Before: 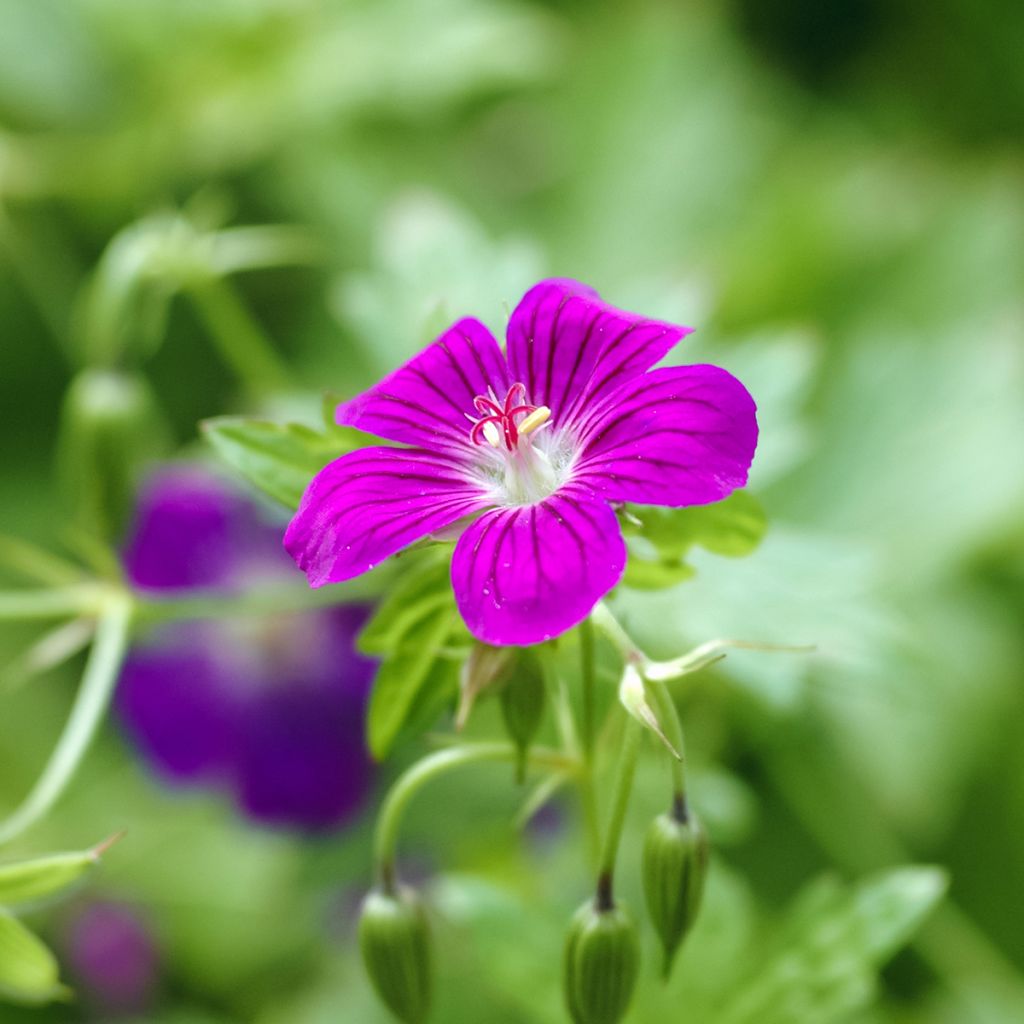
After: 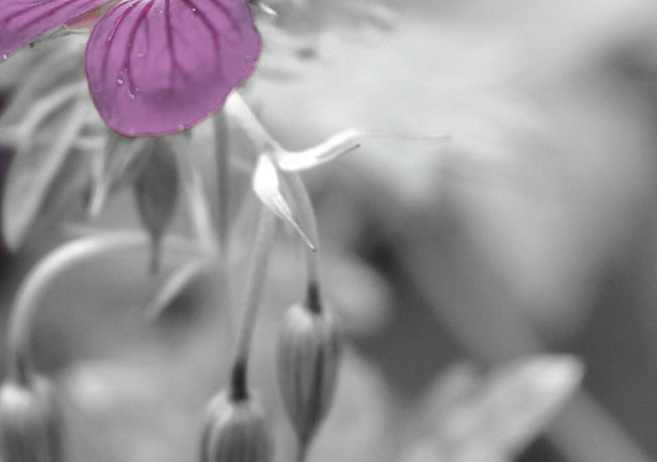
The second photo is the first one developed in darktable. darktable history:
exposure: black level correction 0.005, exposure 0.001 EV, compensate exposure bias true, compensate highlight preservation false
color zones: curves: ch0 [(0, 0.497) (0.096, 0.361) (0.221, 0.538) (0.429, 0.5) (0.571, 0.5) (0.714, 0.5) (0.857, 0.5) (1, 0.497)]; ch1 [(0, 0.5) (0.143, 0.5) (0.257, -0.002) (0.429, 0.04) (0.571, -0.001) (0.714, -0.015) (0.857, 0.024) (1, 0.5)]
crop and rotate: left 35.812%, top 49.811%, bottom 5.007%
